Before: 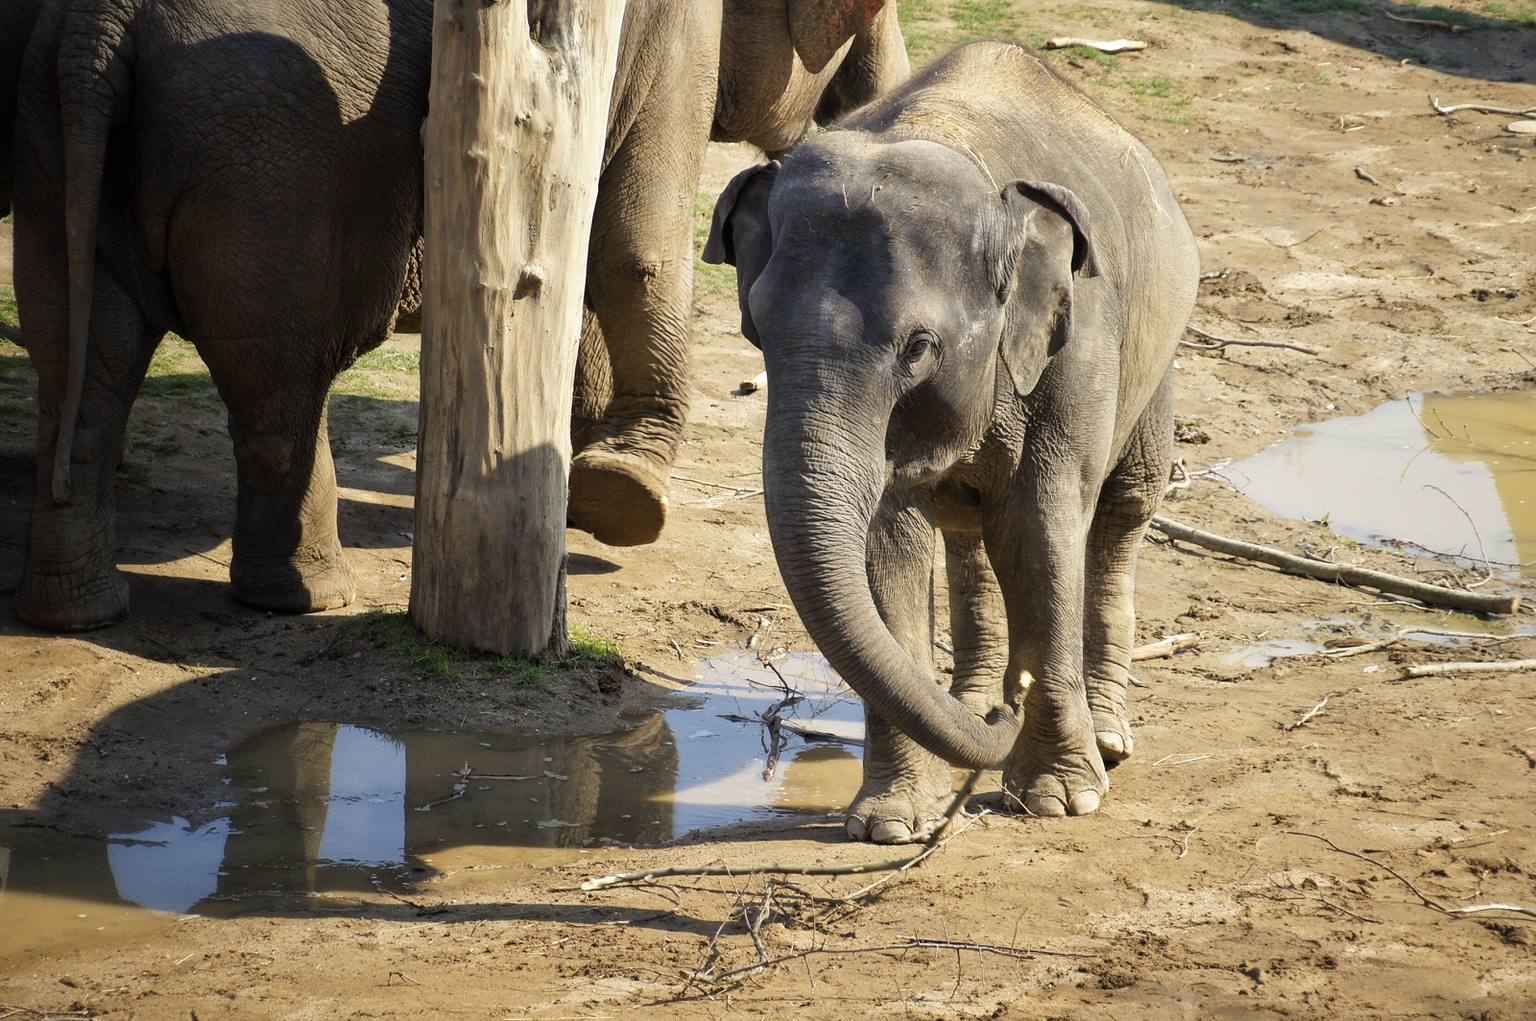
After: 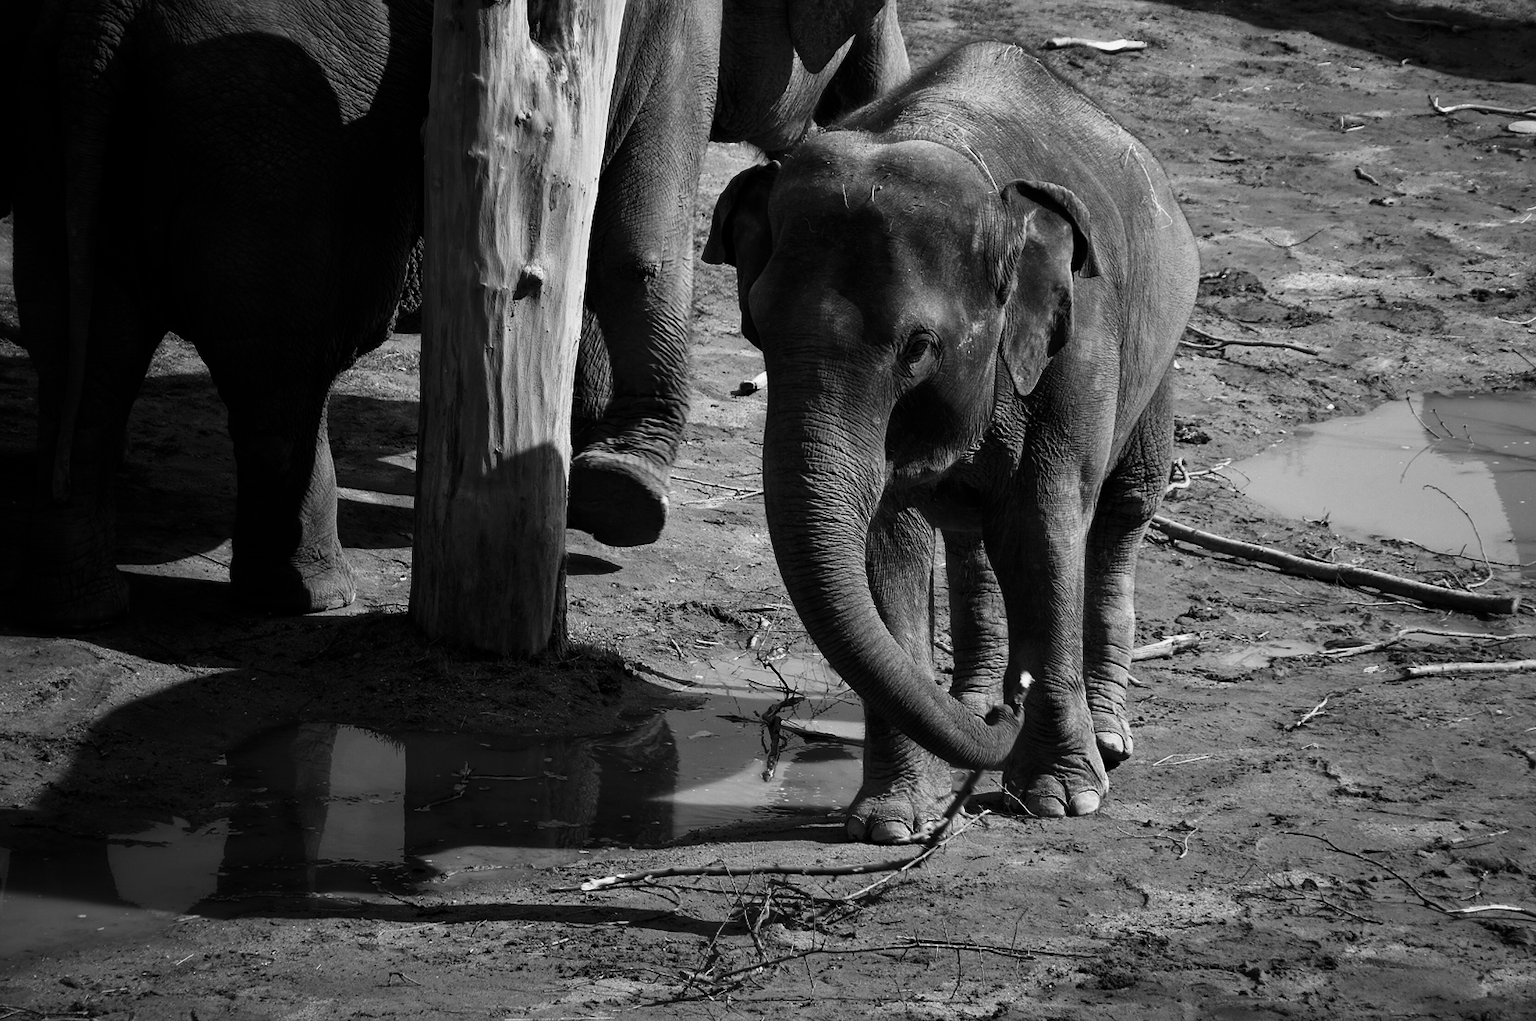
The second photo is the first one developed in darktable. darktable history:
contrast brightness saturation: contrast -0.03, brightness -0.59, saturation -1
color zones: curves: ch0 [(0, 0.5) (0.143, 0.5) (0.286, 0.5) (0.429, 0.495) (0.571, 0.437) (0.714, 0.44) (0.857, 0.496) (1, 0.5)]
